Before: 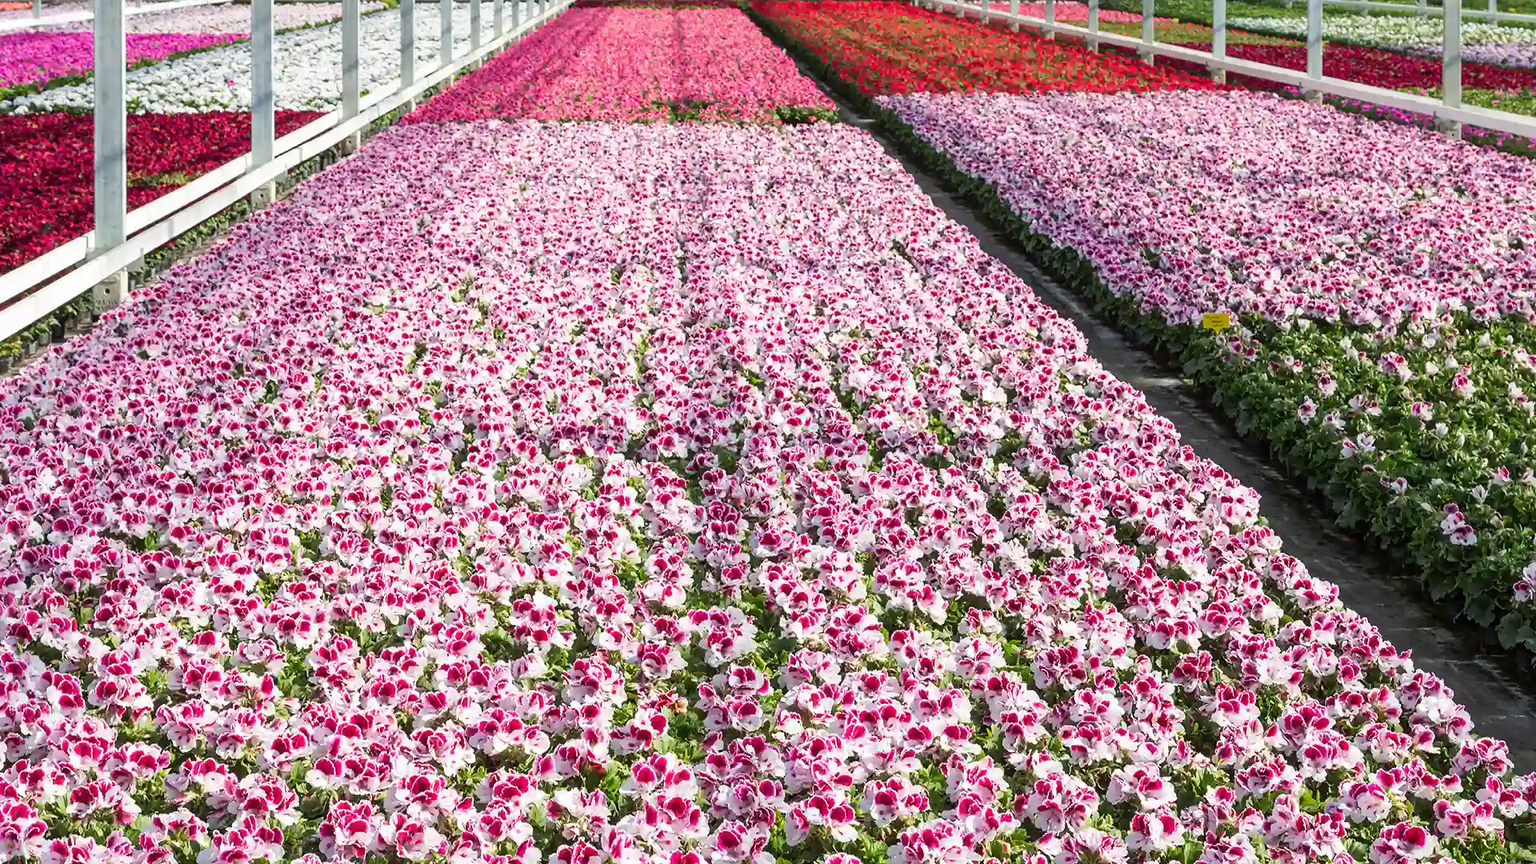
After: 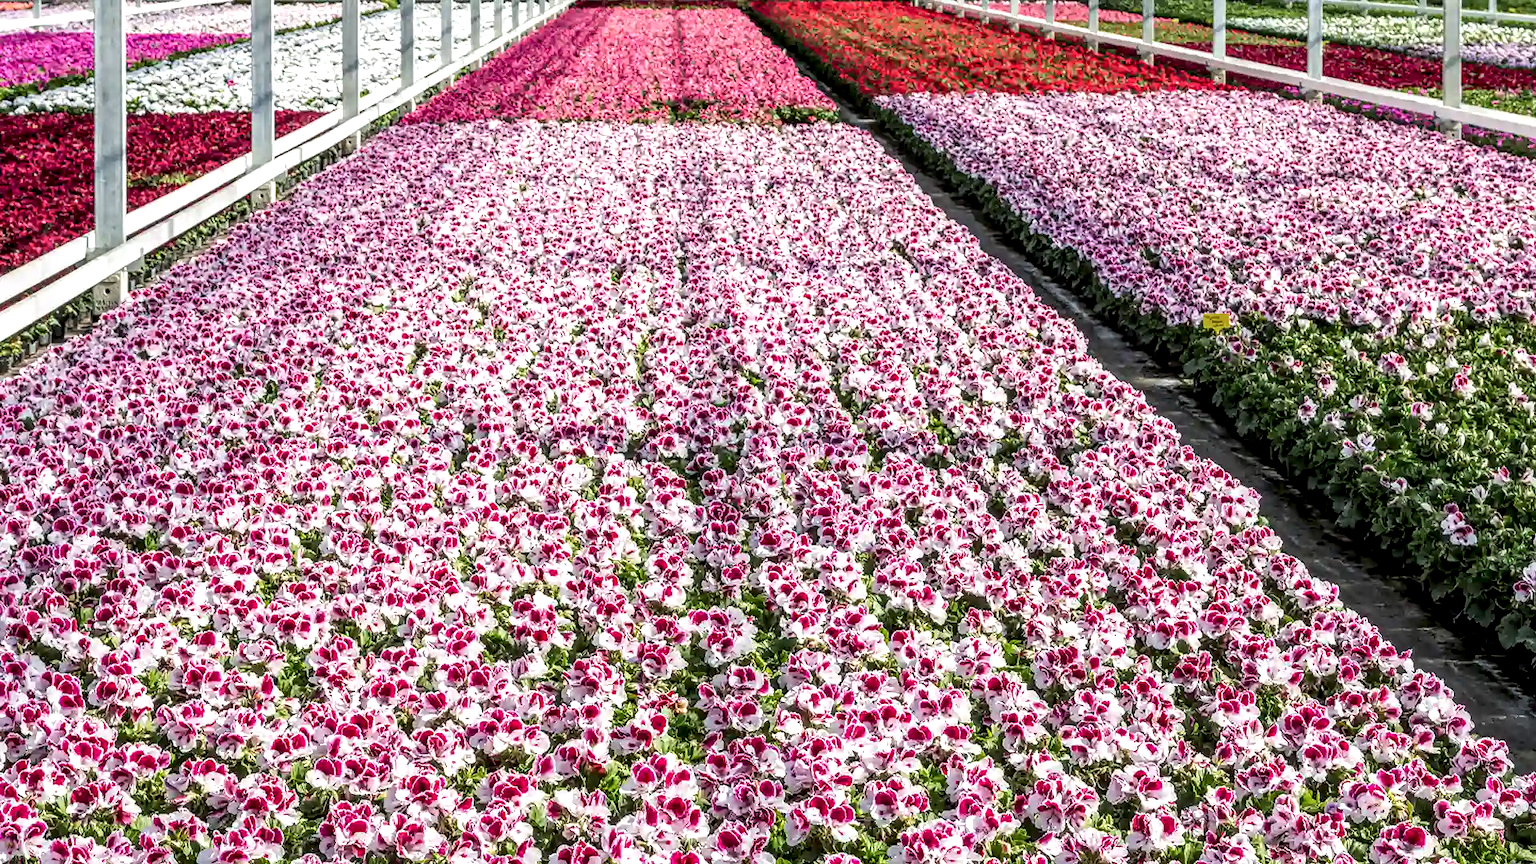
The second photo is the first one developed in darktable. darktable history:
local contrast: highlights 3%, shadows 0%, detail 182%
